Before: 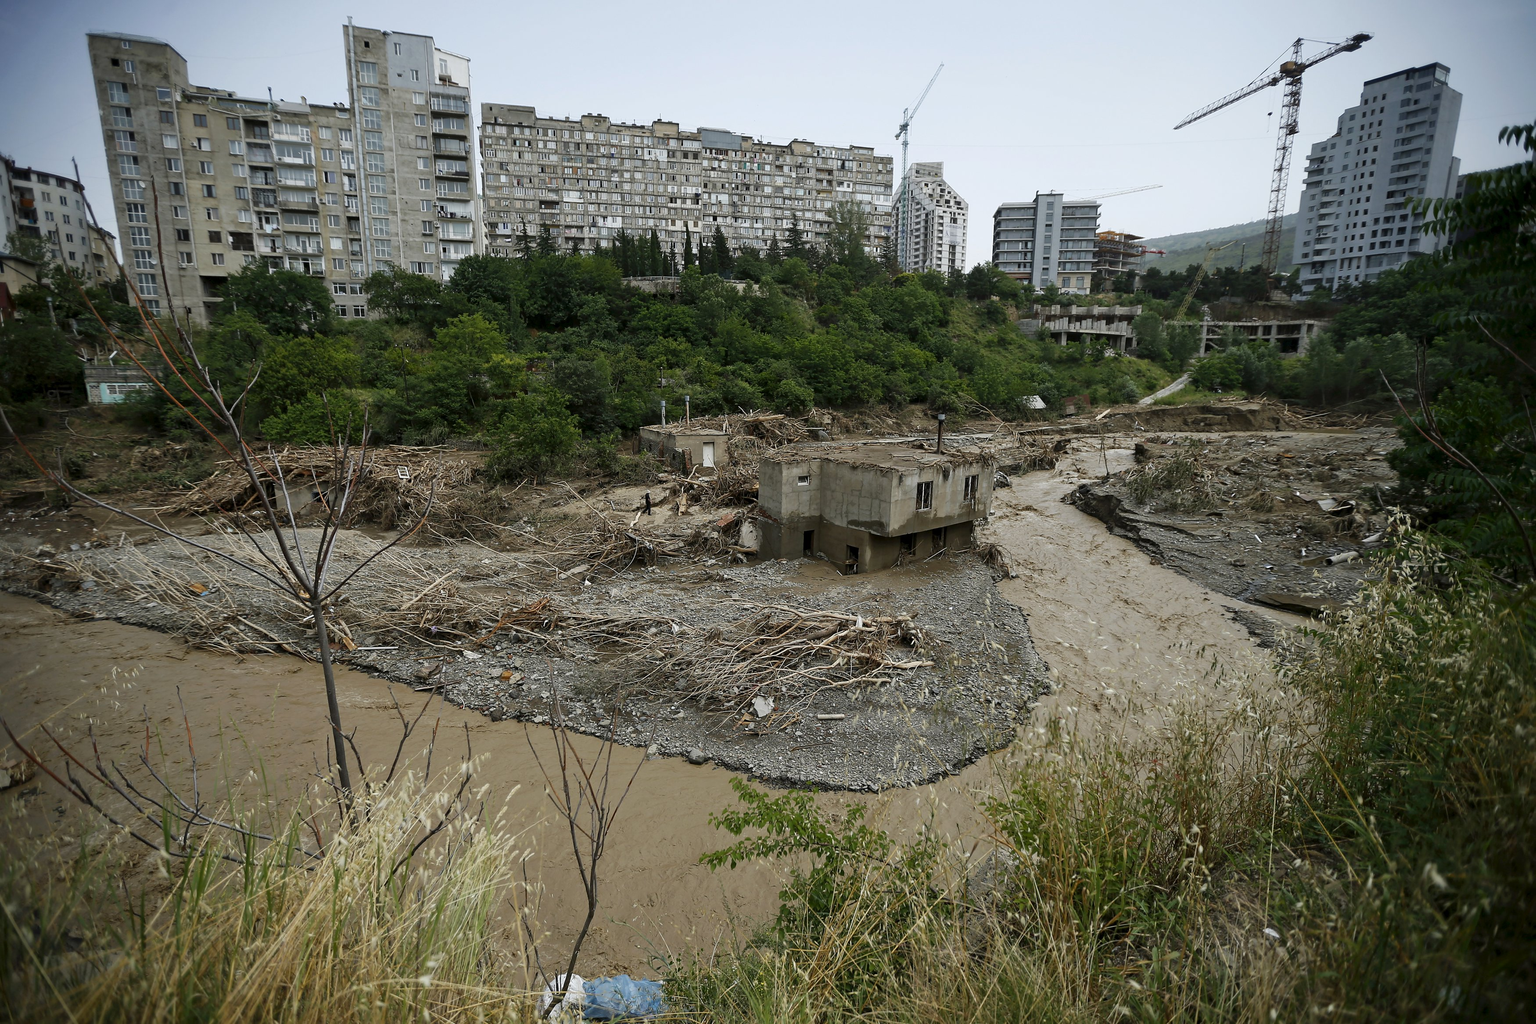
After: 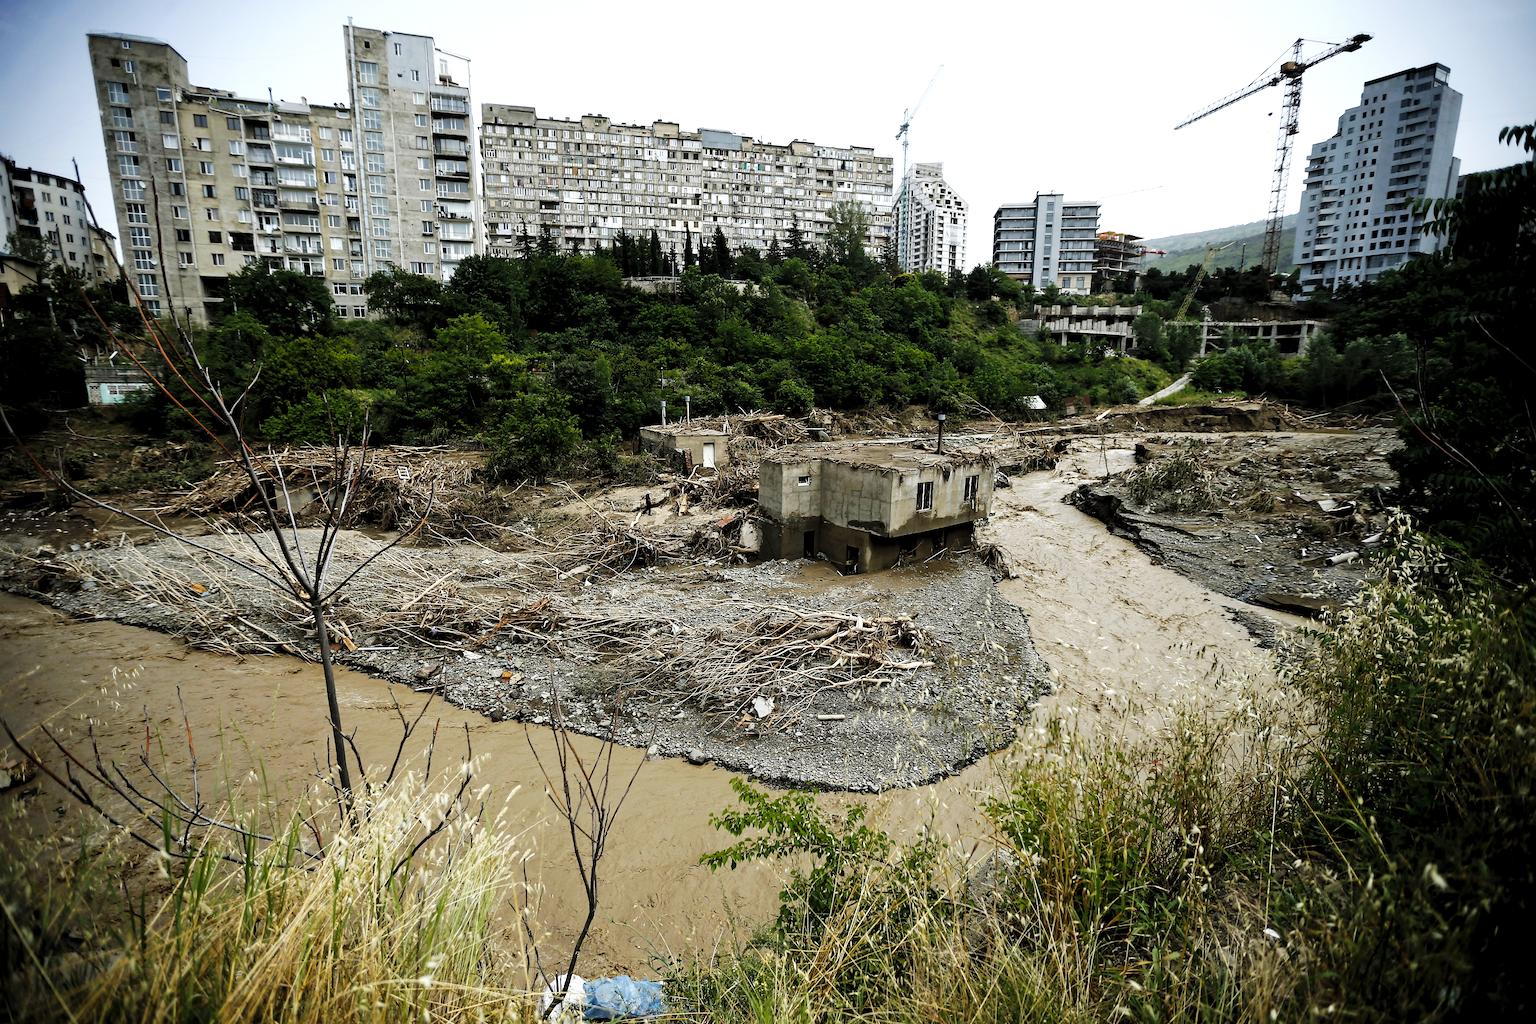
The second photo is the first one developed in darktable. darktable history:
base curve: curves: ch0 [(0, 0) (0.032, 0.025) (0.121, 0.166) (0.206, 0.329) (0.605, 0.79) (1, 1)], preserve colors none
levels: levels [0.062, 0.494, 0.925]
